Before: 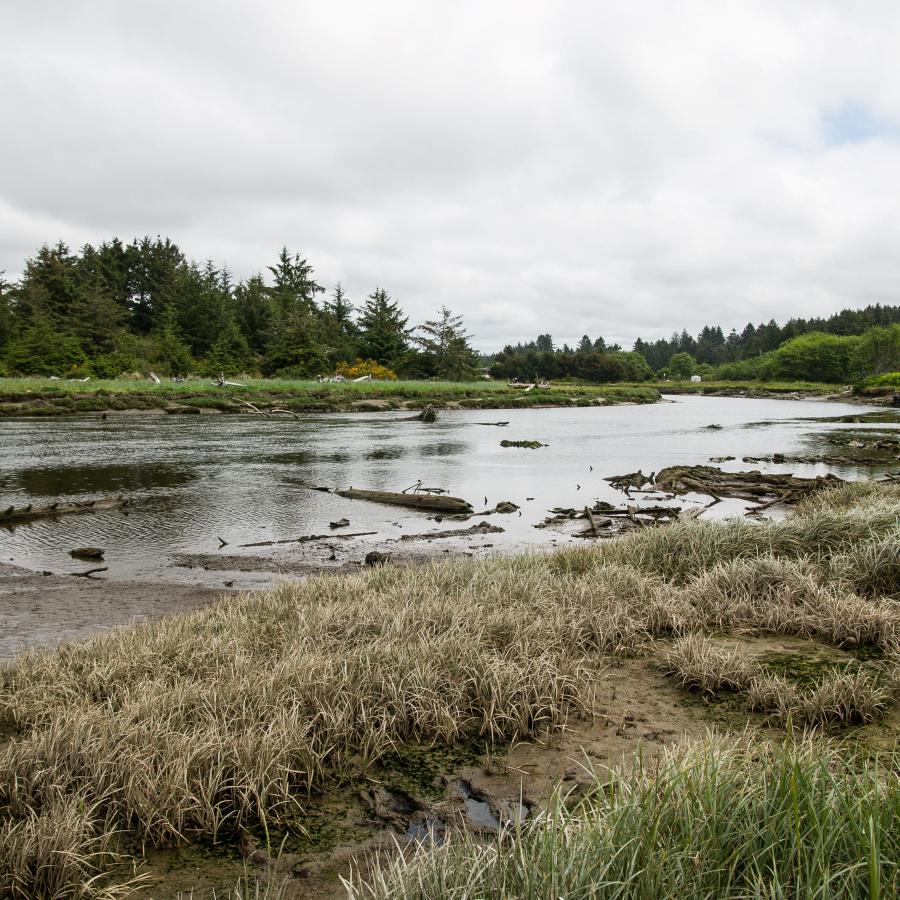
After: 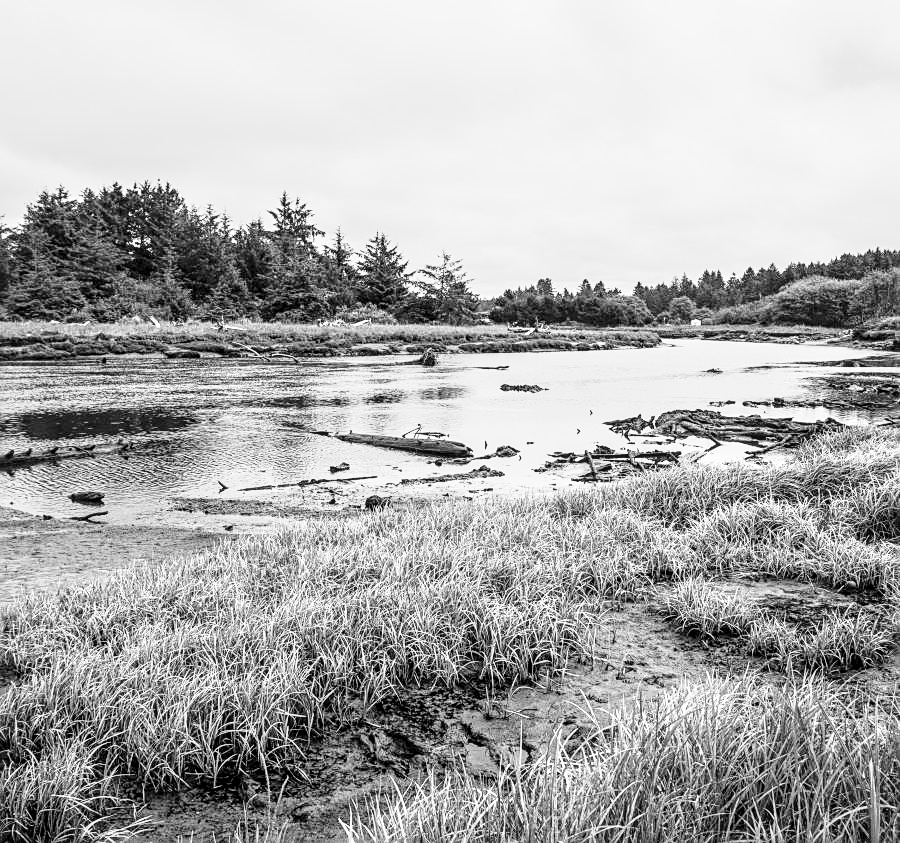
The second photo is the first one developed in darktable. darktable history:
exposure: black level correction 0.001, exposure 0.5 EV, compensate exposure bias true, compensate highlight preservation false
crop and rotate: top 6.25%
local contrast: detail 130%
monochrome: a 16.06, b 15.48, size 1
base curve: curves: ch0 [(0, 0) (0.028, 0.03) (0.121, 0.232) (0.46, 0.748) (0.859, 0.968) (1, 1)]
white balance: red 0.967, blue 1.119, emerald 0.756
sharpen: on, module defaults
color calibration: illuminant as shot in camera, x 0.37, y 0.382, temperature 4313.32 K
